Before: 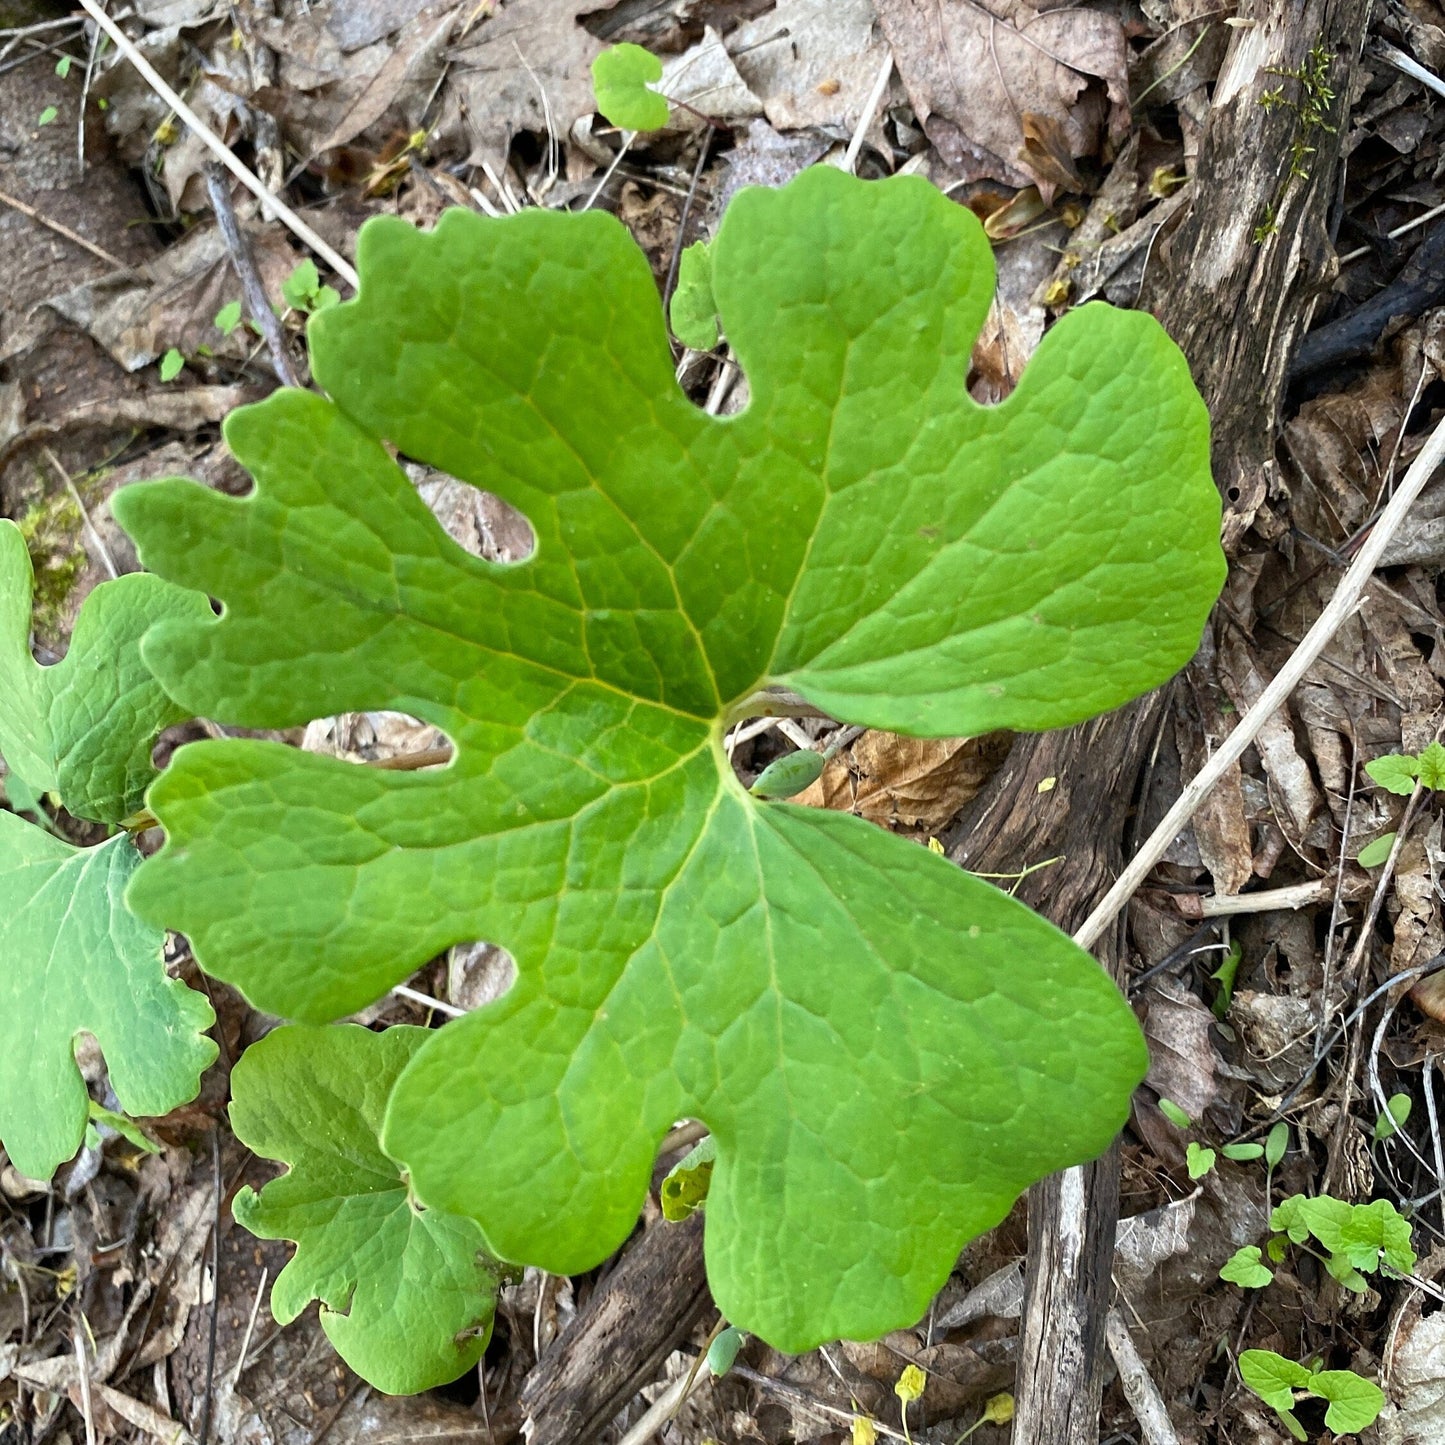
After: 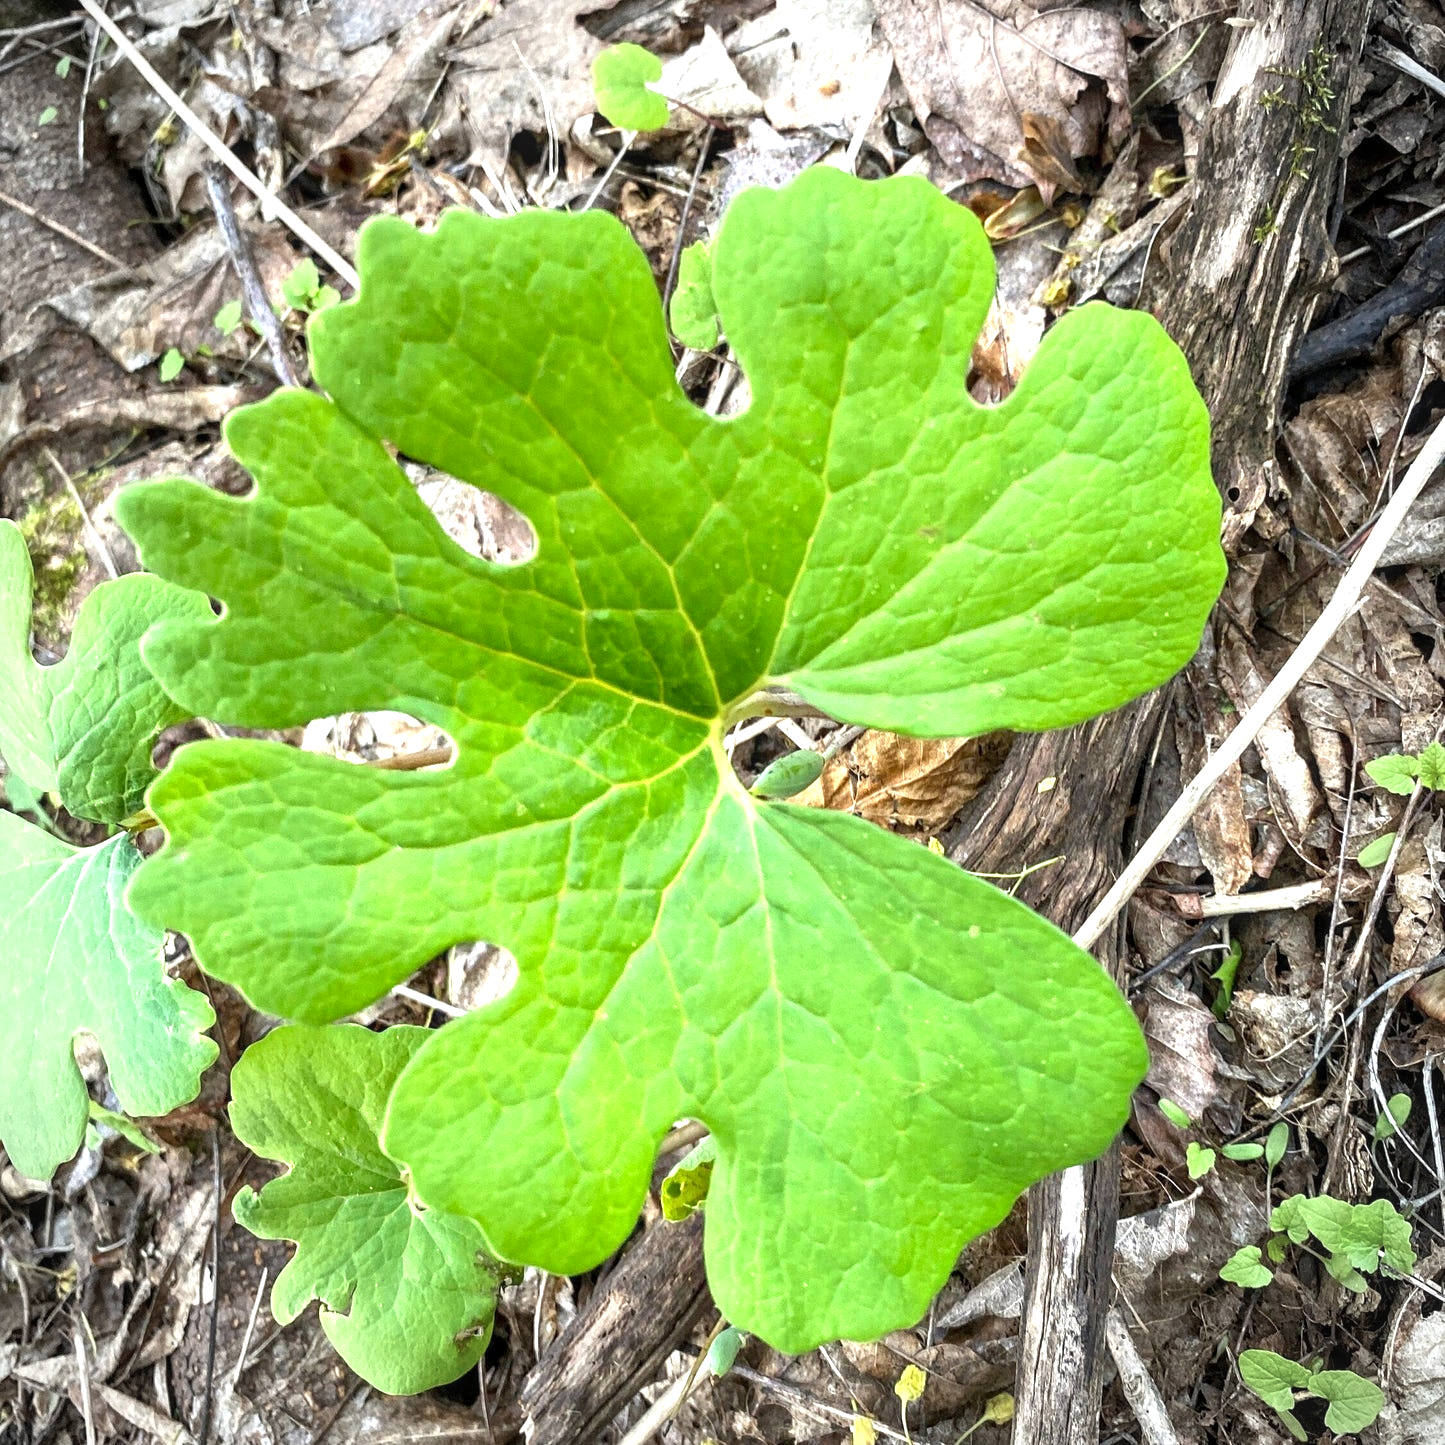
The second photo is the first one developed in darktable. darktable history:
vignetting: fall-off radius 60.86%
local contrast: on, module defaults
exposure: black level correction 0, exposure 0.896 EV, compensate highlight preservation false
